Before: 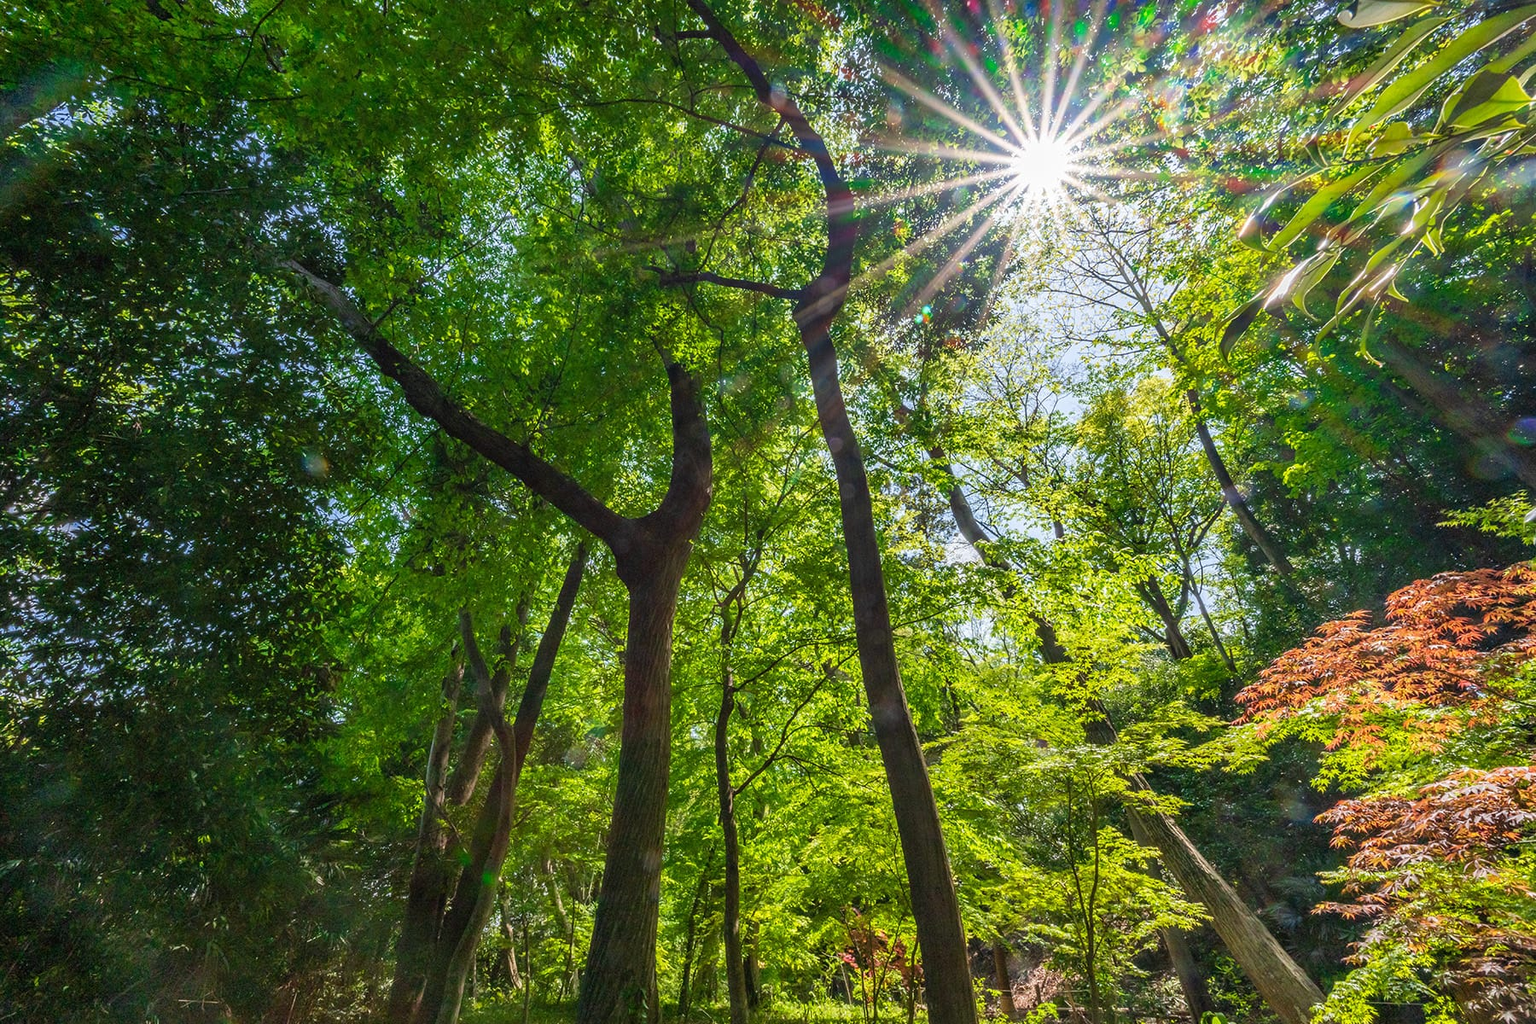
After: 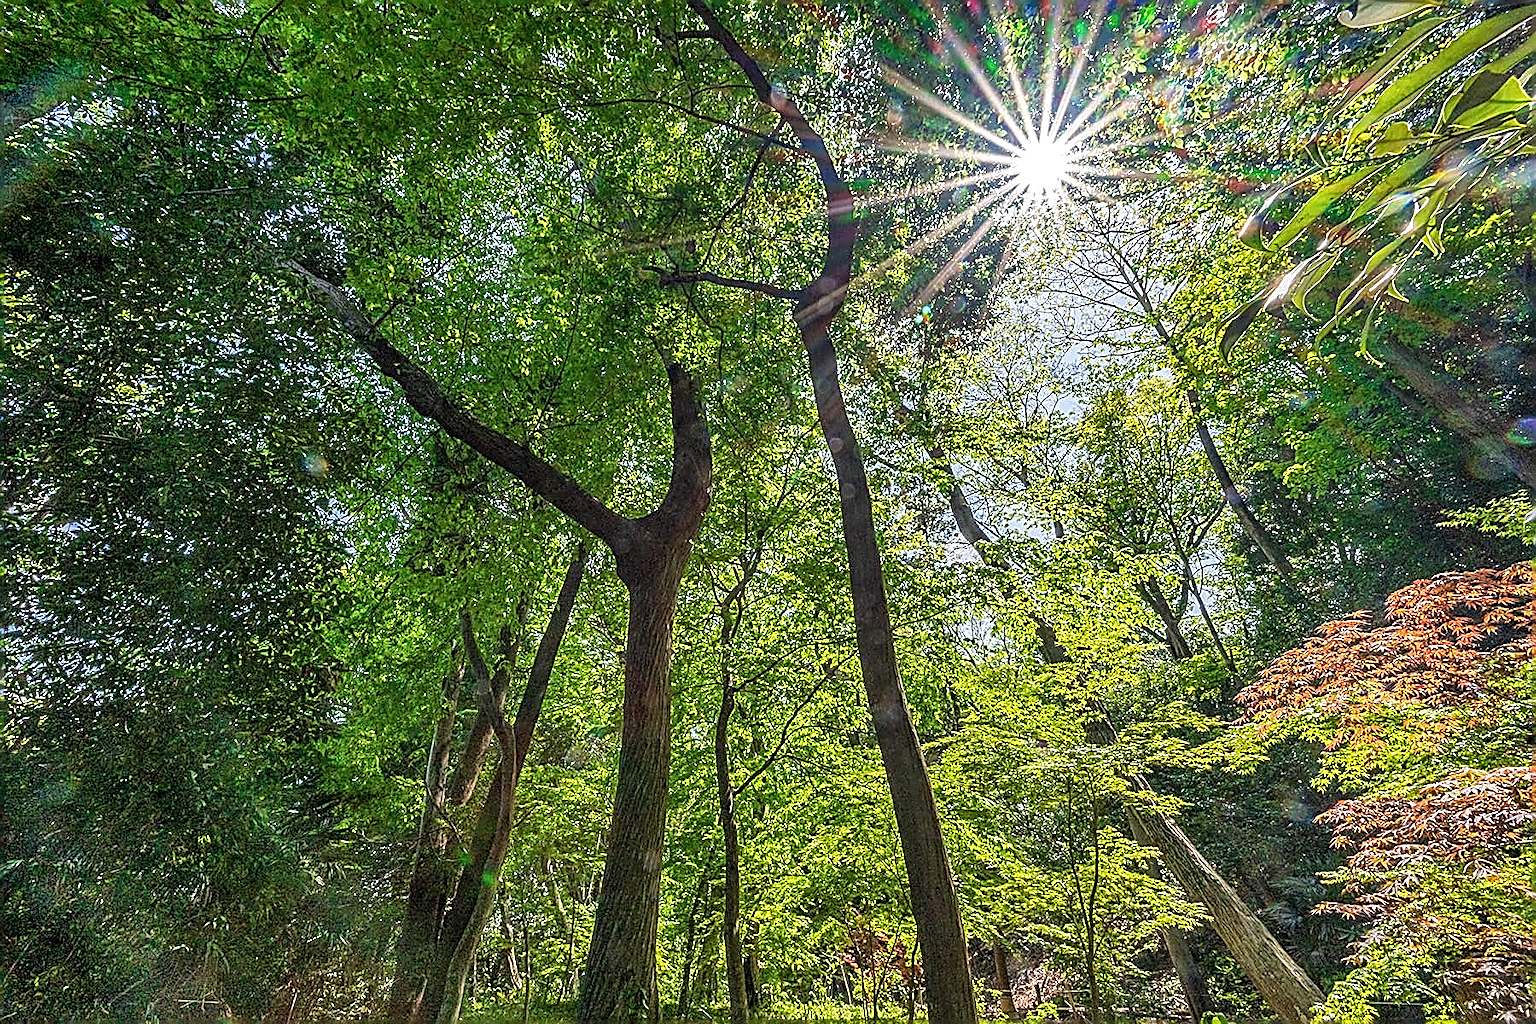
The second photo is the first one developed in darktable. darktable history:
sharpen: amount 2
local contrast: highlights 61%, detail 143%, midtone range 0.428
shadows and highlights: white point adjustment 0.05, highlights color adjustment 55.9%, soften with gaussian
